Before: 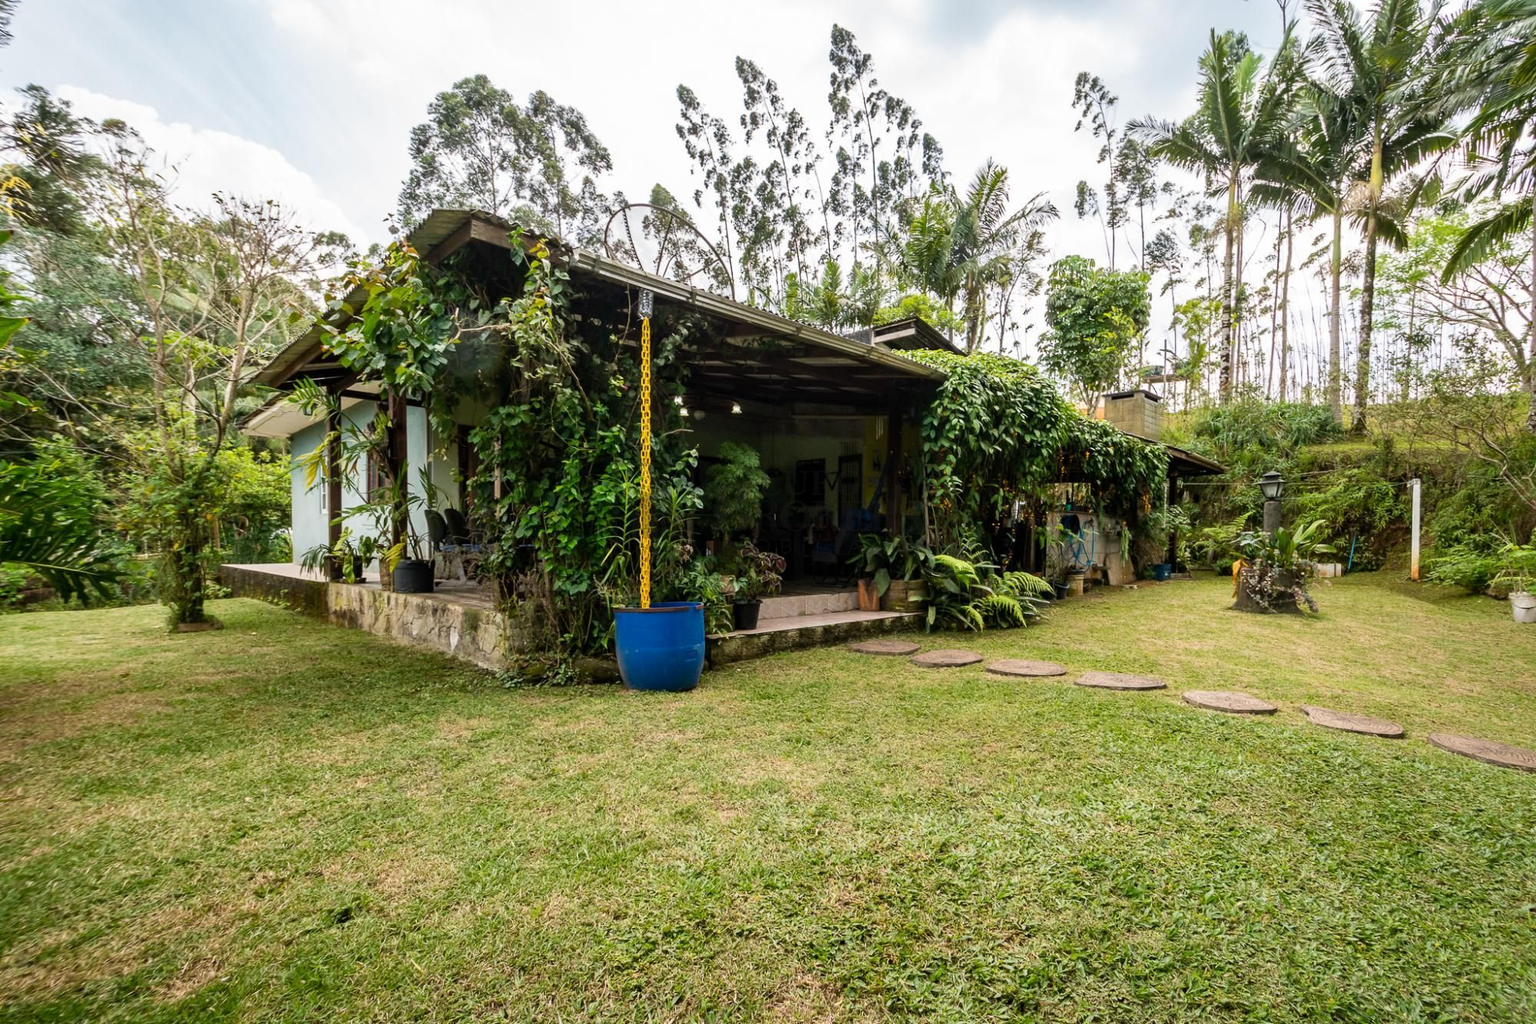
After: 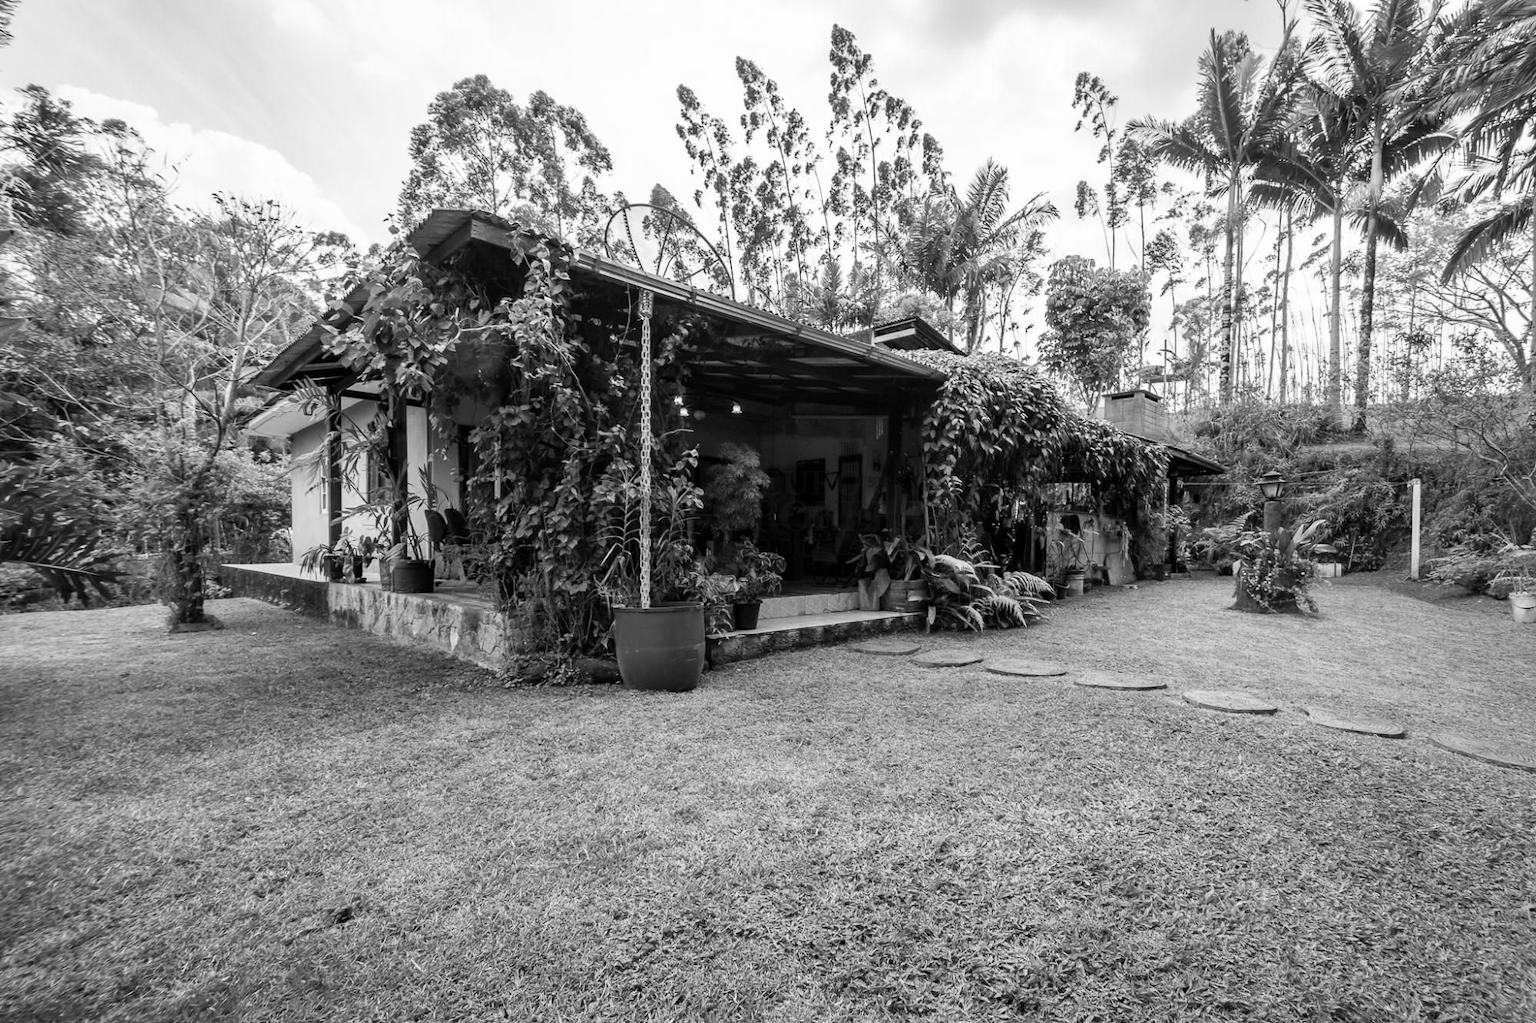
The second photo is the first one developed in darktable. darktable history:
vibrance: on, module defaults
color zones: curves: ch1 [(0, -0.394) (0.143, -0.394) (0.286, -0.394) (0.429, -0.392) (0.571, -0.391) (0.714, -0.391) (0.857, -0.391) (1, -0.394)]
